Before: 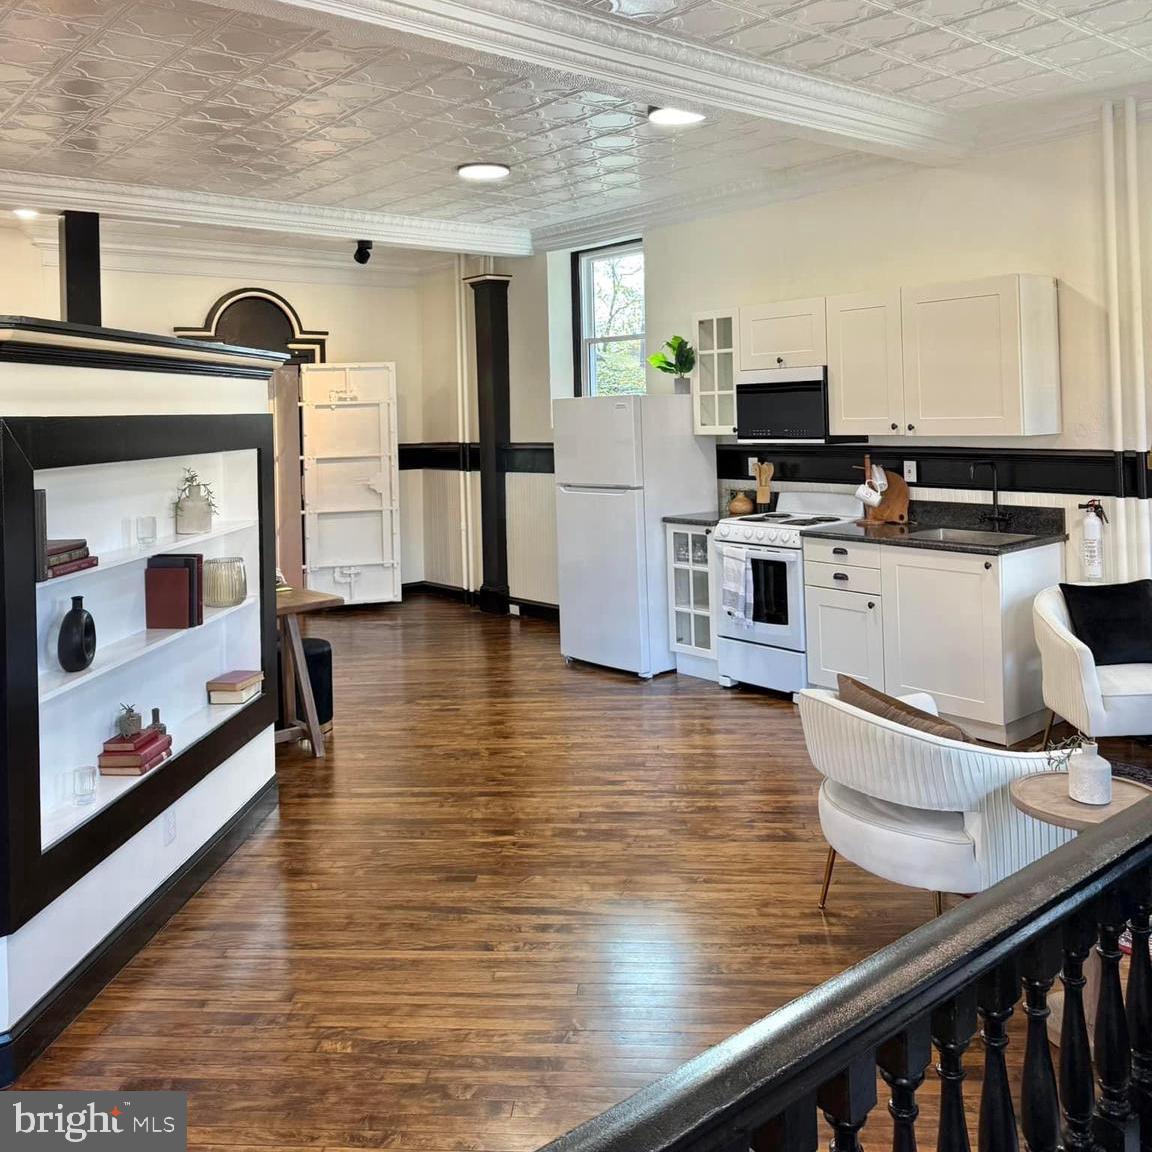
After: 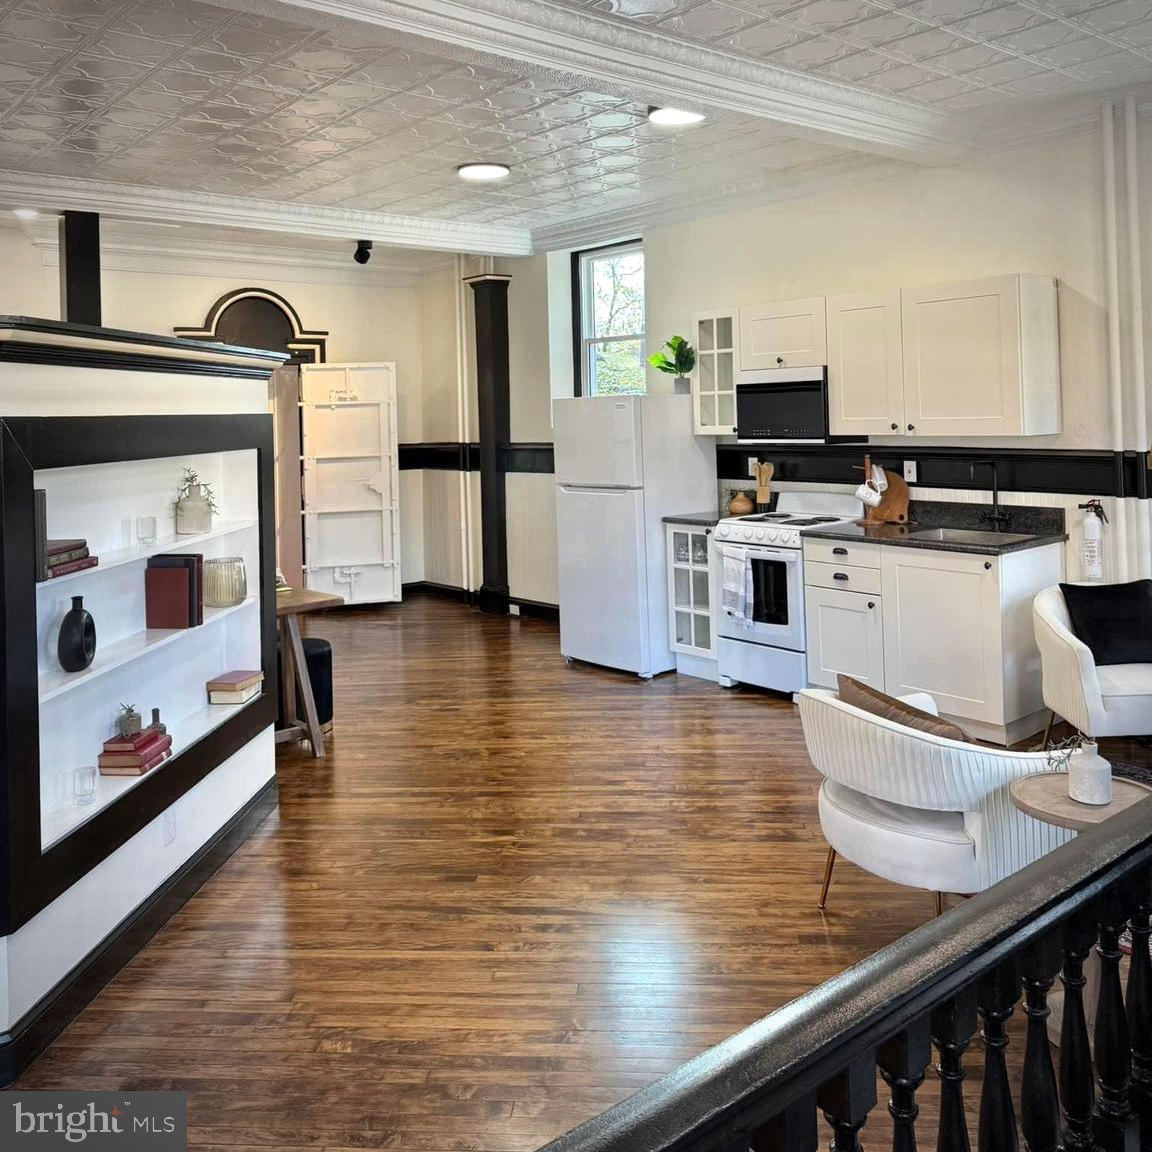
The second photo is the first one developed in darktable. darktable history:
shadows and highlights: shadows 12, white point adjustment 1.2, highlights -0.36, soften with gaussian
vignetting: automatic ratio true
